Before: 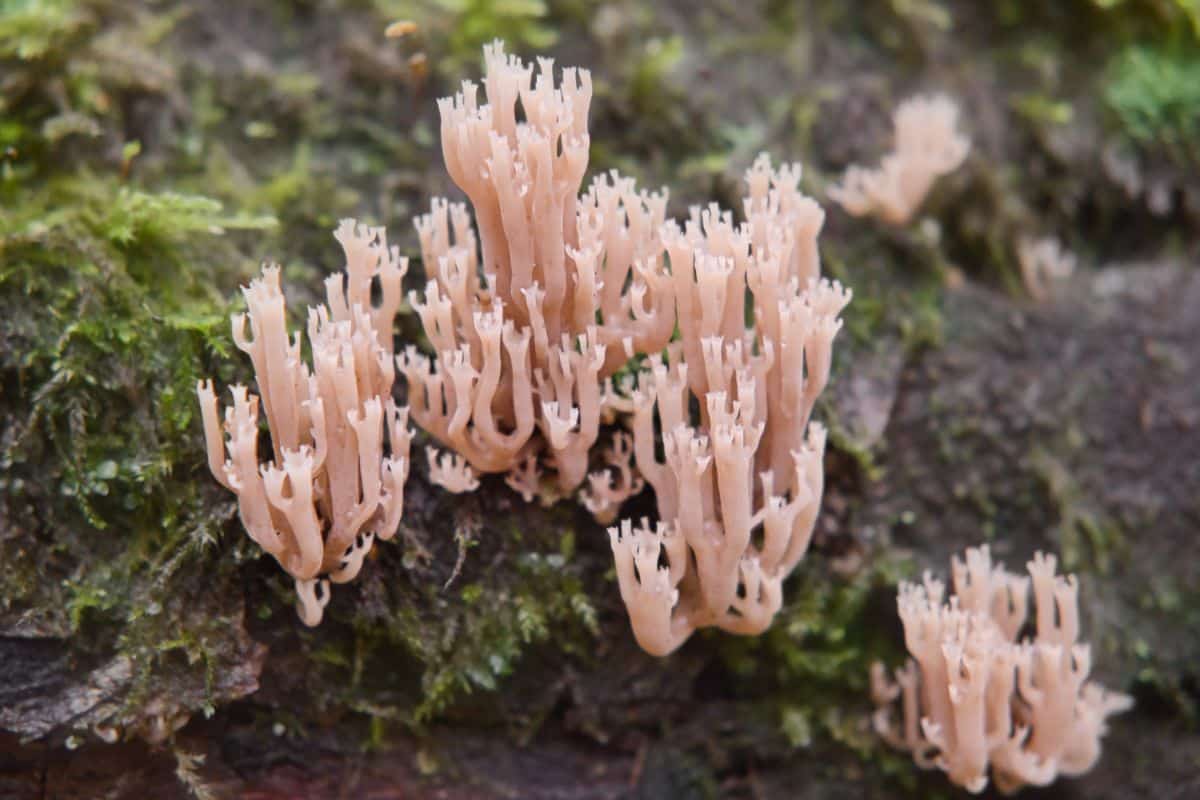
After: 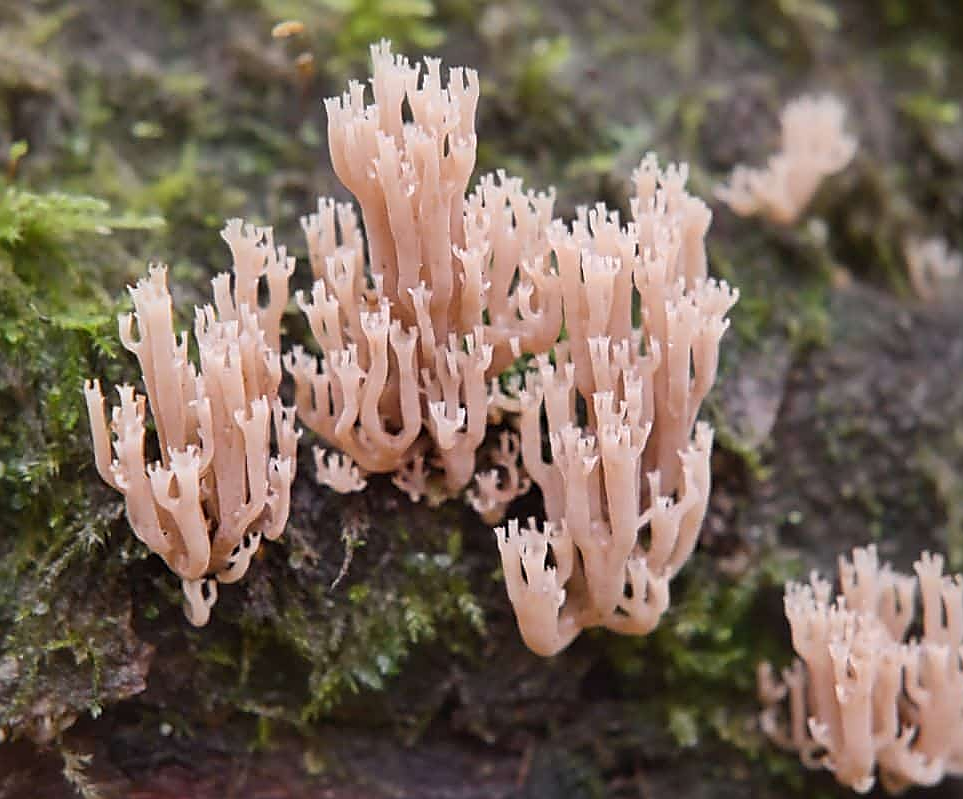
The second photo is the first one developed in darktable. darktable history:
crop and rotate: left 9.479%, right 10.239%
sharpen: radius 1.403, amount 1.256, threshold 0.71
